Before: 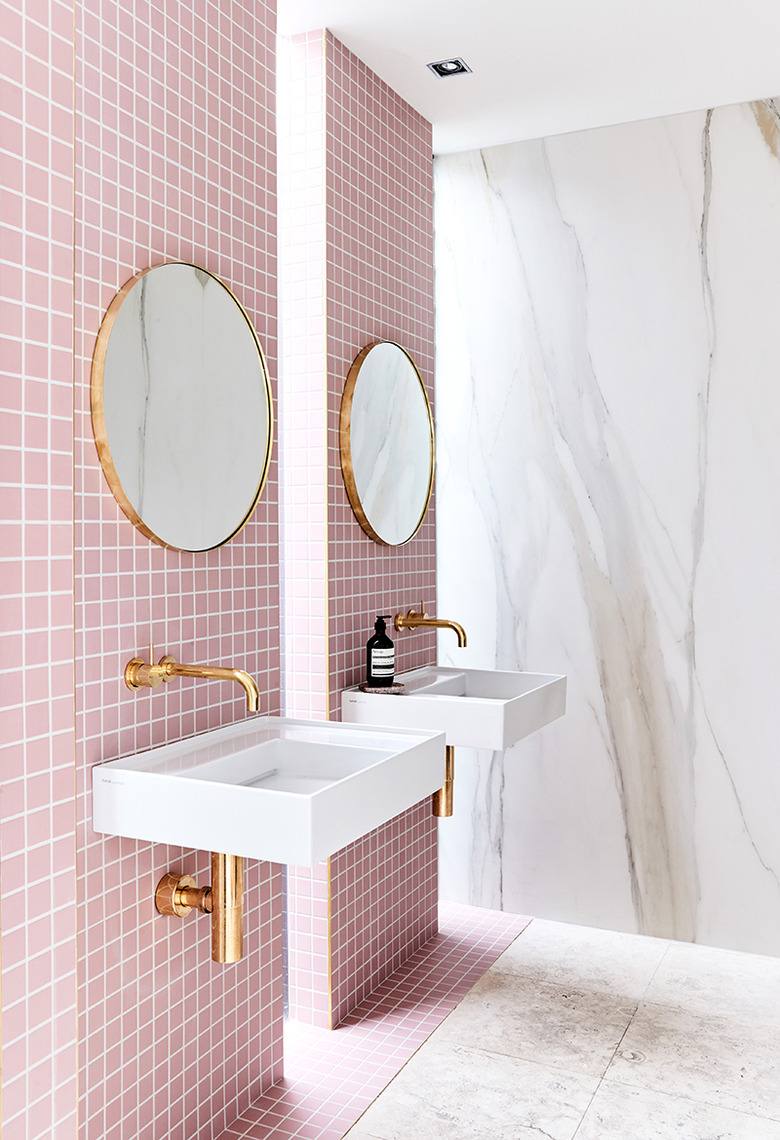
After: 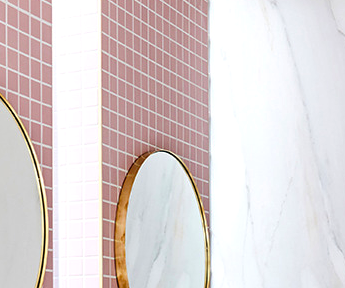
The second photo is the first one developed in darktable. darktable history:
color balance rgb: perceptual saturation grading › global saturation 10.221%, global vibrance 20%
crop: left 28.877%, top 16.841%, right 26.797%, bottom 57.835%
local contrast: highlights 105%, shadows 98%, detail 119%, midtone range 0.2
